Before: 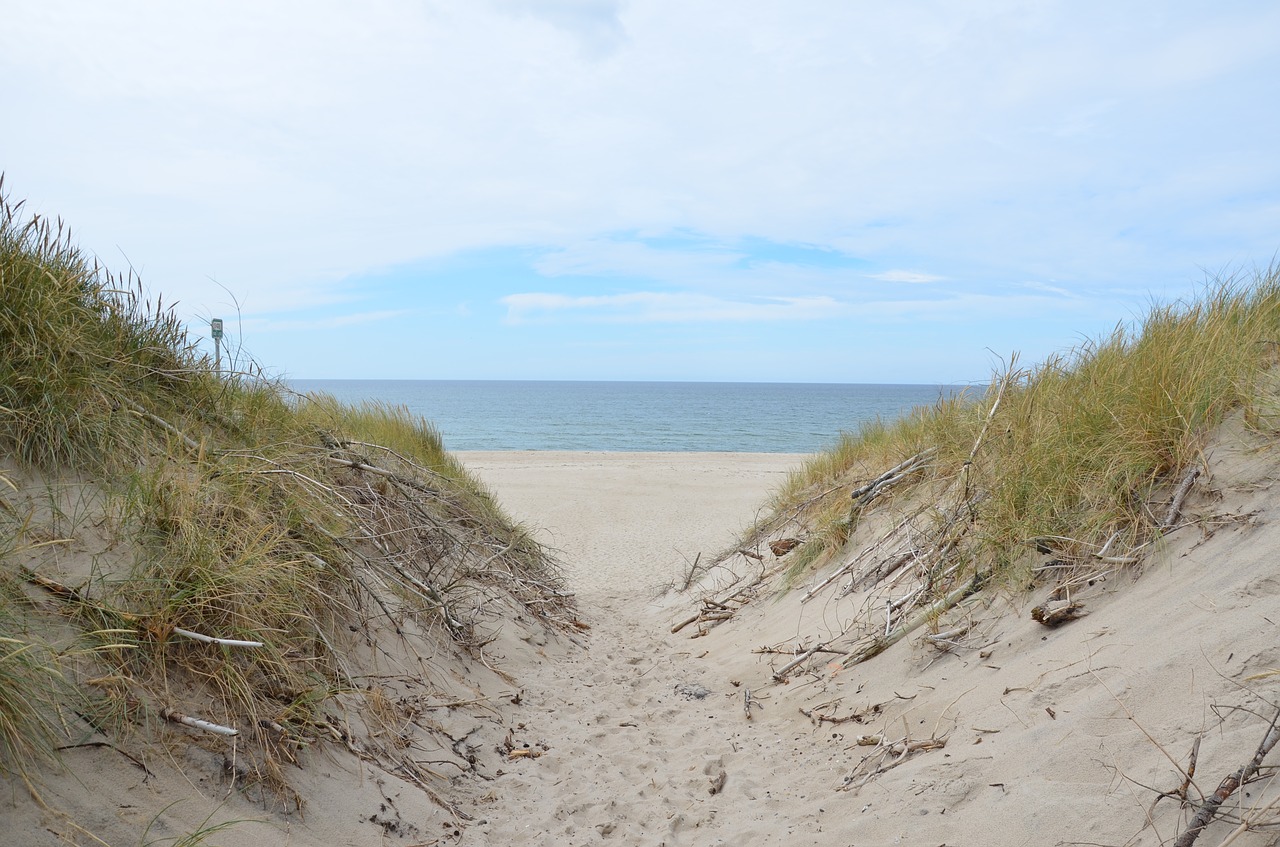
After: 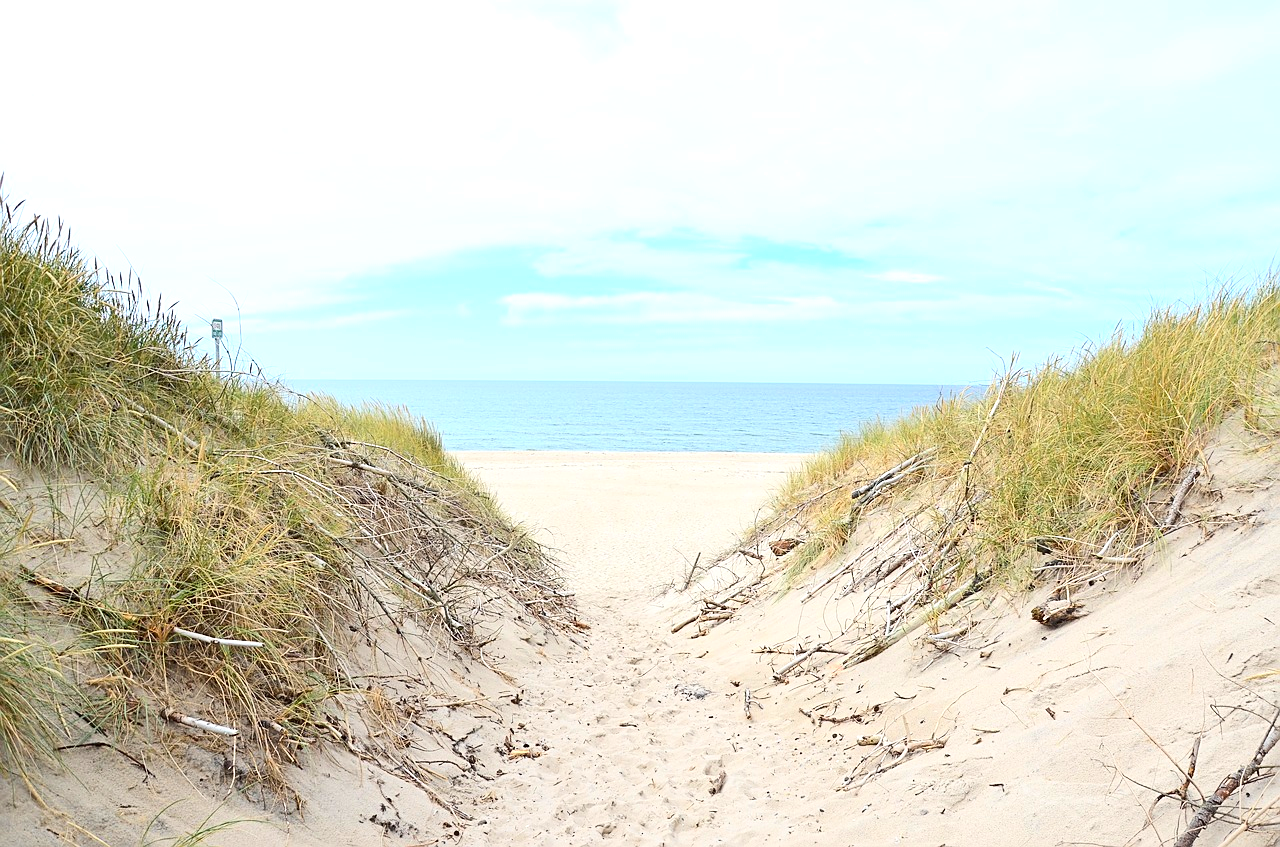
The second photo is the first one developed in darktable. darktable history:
sharpen: on, module defaults
contrast brightness saturation: contrast 0.2, brightness 0.16, saturation 0.22
exposure: black level correction 0, exposure 0.7 EV, compensate exposure bias true, compensate highlight preservation false
